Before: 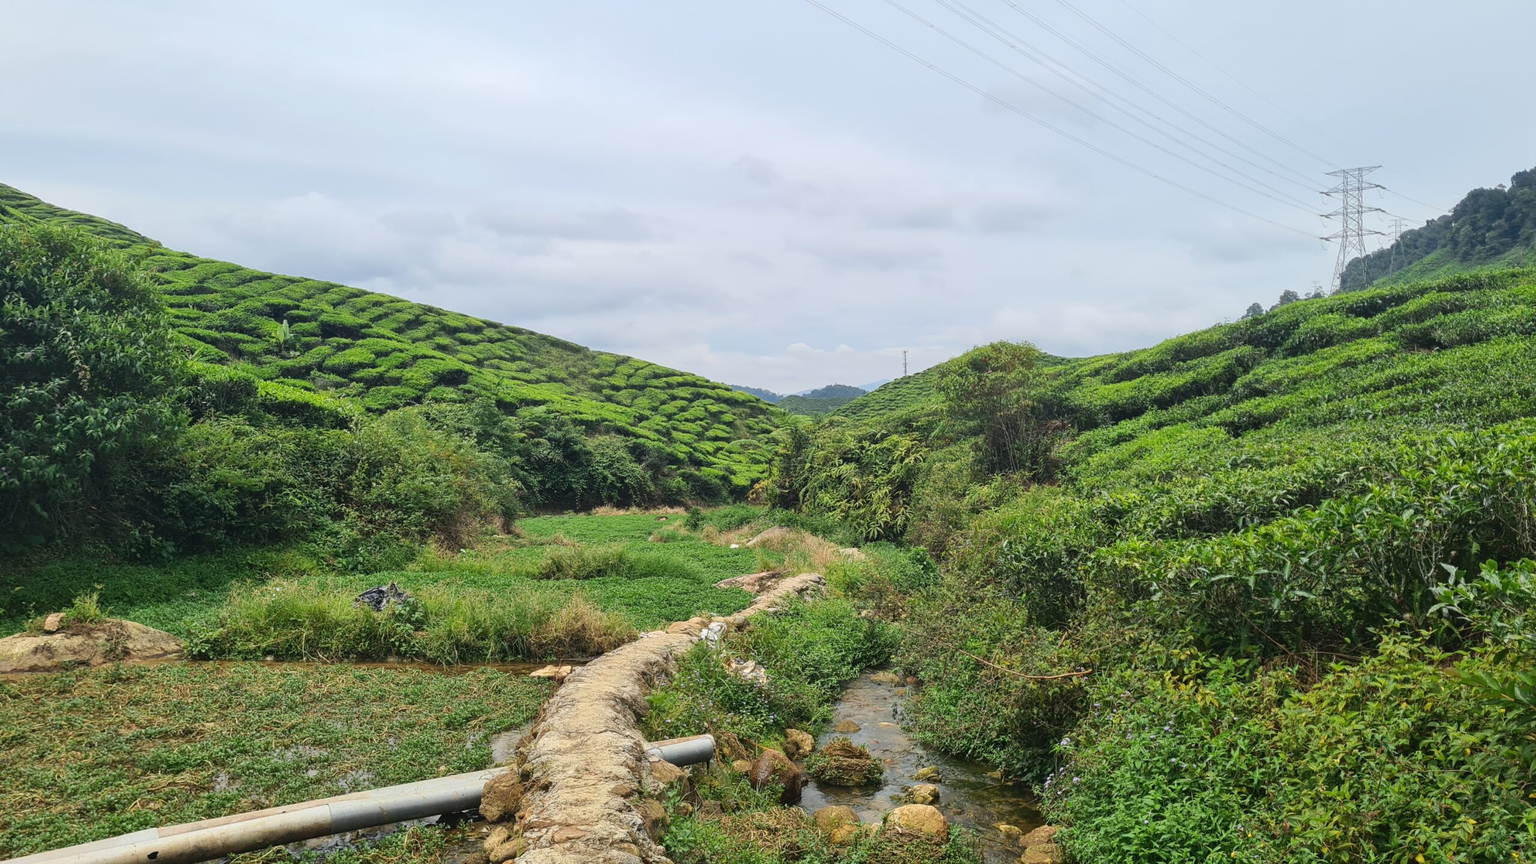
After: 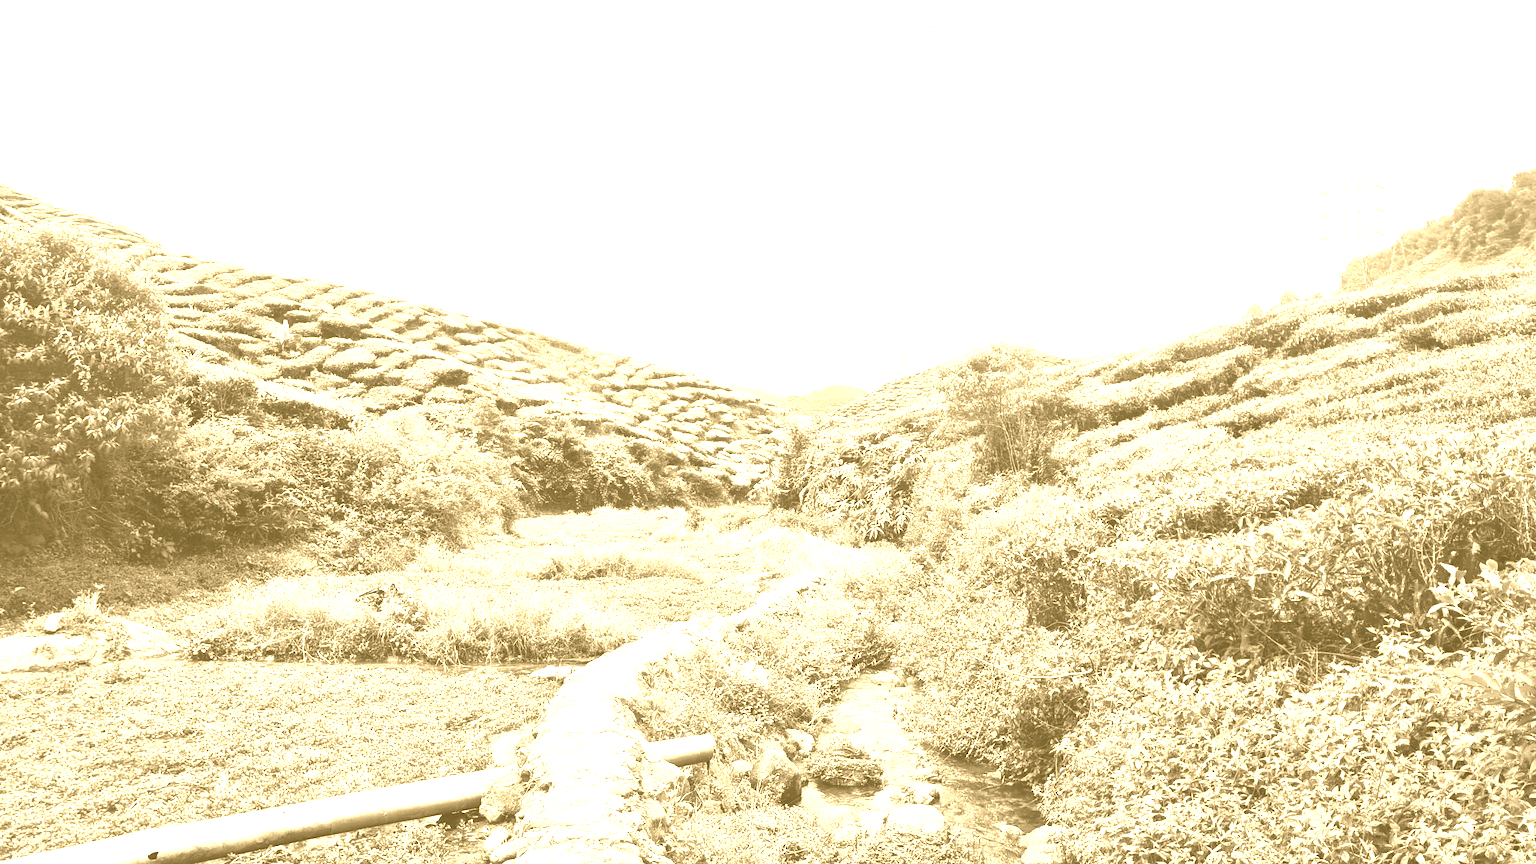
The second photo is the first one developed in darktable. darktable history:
colorize: hue 36°, source mix 100%
shadows and highlights: radius 331.84, shadows 53.55, highlights -100, compress 94.63%, highlights color adjustment 73.23%, soften with gaussian
contrast brightness saturation: contrast 0.2, brightness 0.16, saturation 0.22
exposure: black level correction 0, exposure 0.877 EV, compensate exposure bias true, compensate highlight preservation false
